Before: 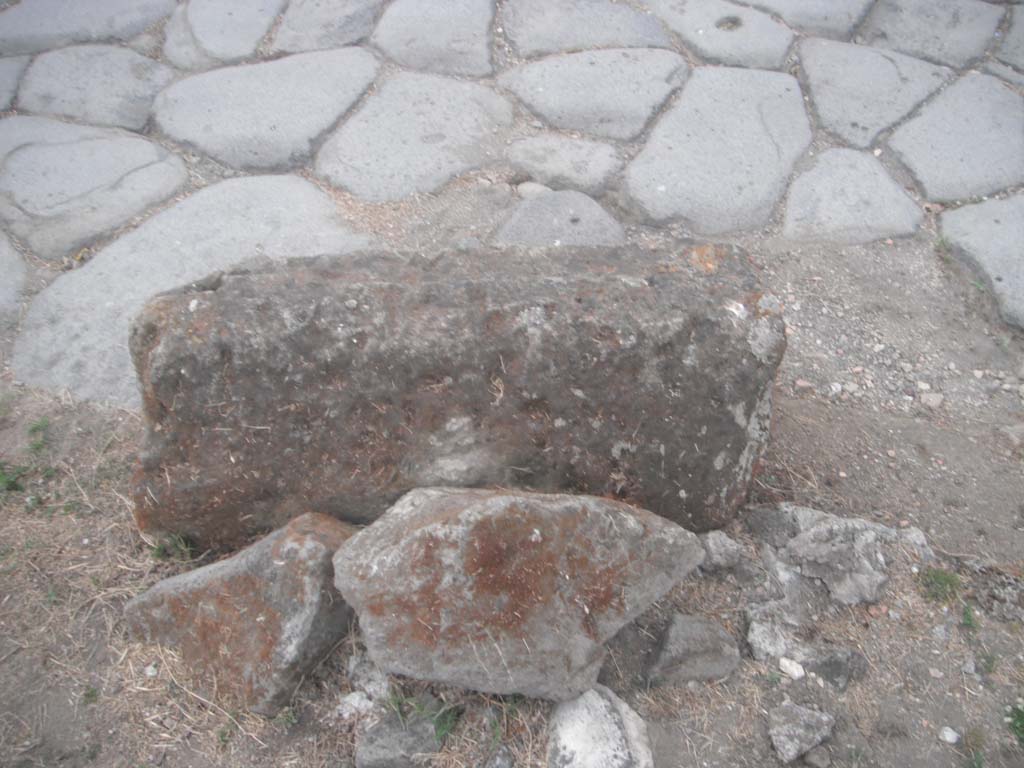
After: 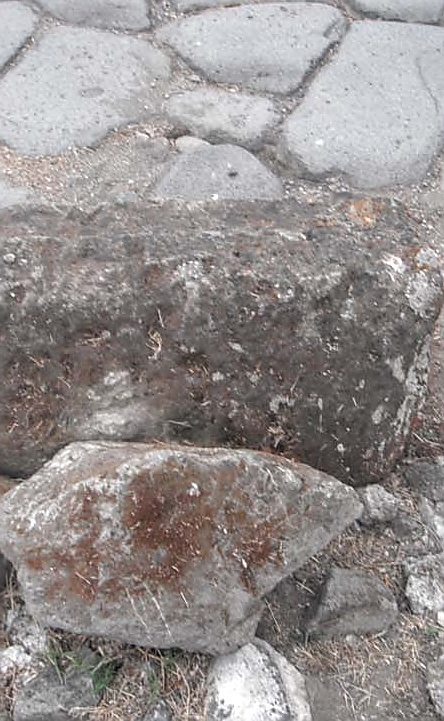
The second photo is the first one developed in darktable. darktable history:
shadows and highlights: shadows 37.27, highlights -28.18, soften with gaussian
local contrast: highlights 25%, detail 150%
sharpen: radius 1.4, amount 1.25, threshold 0.7
crop: left 33.452%, top 6.025%, right 23.155%
